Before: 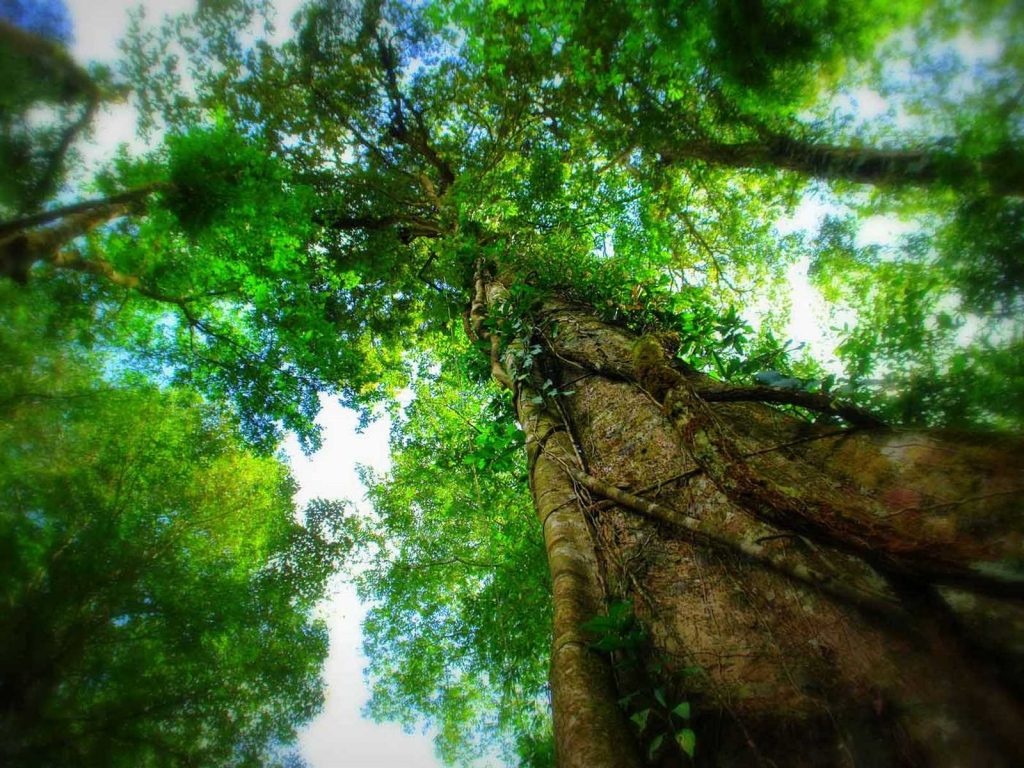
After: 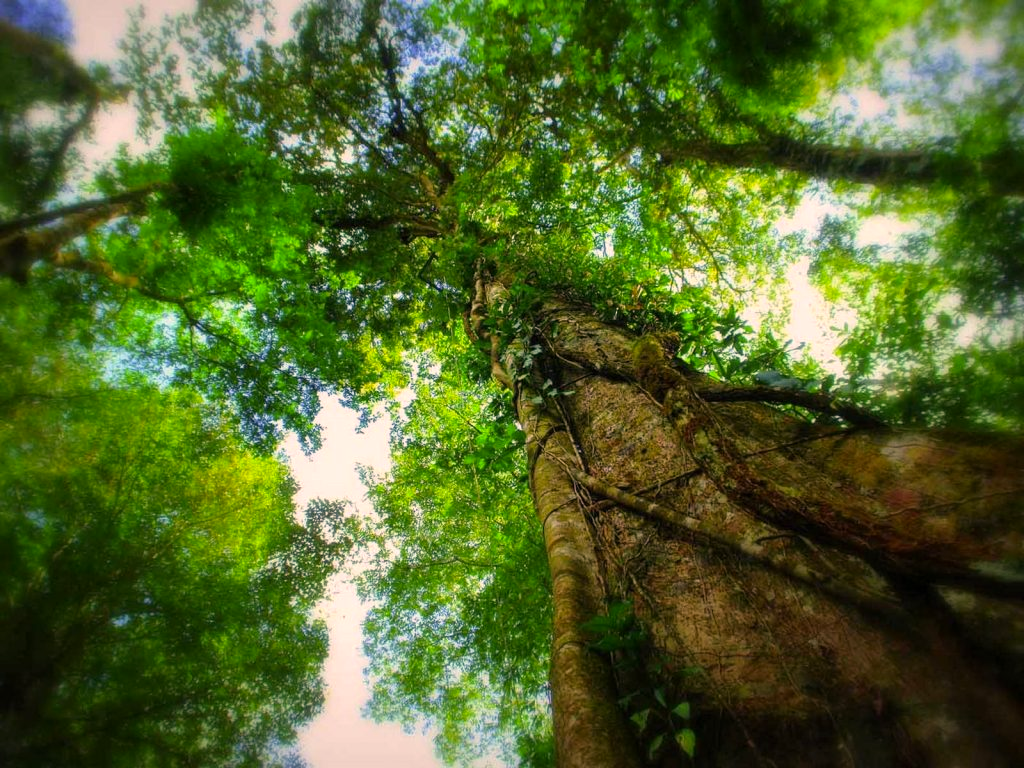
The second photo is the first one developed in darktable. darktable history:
color correction: highlights a* 11.96, highlights b* 11.58
tone equalizer: on, module defaults
